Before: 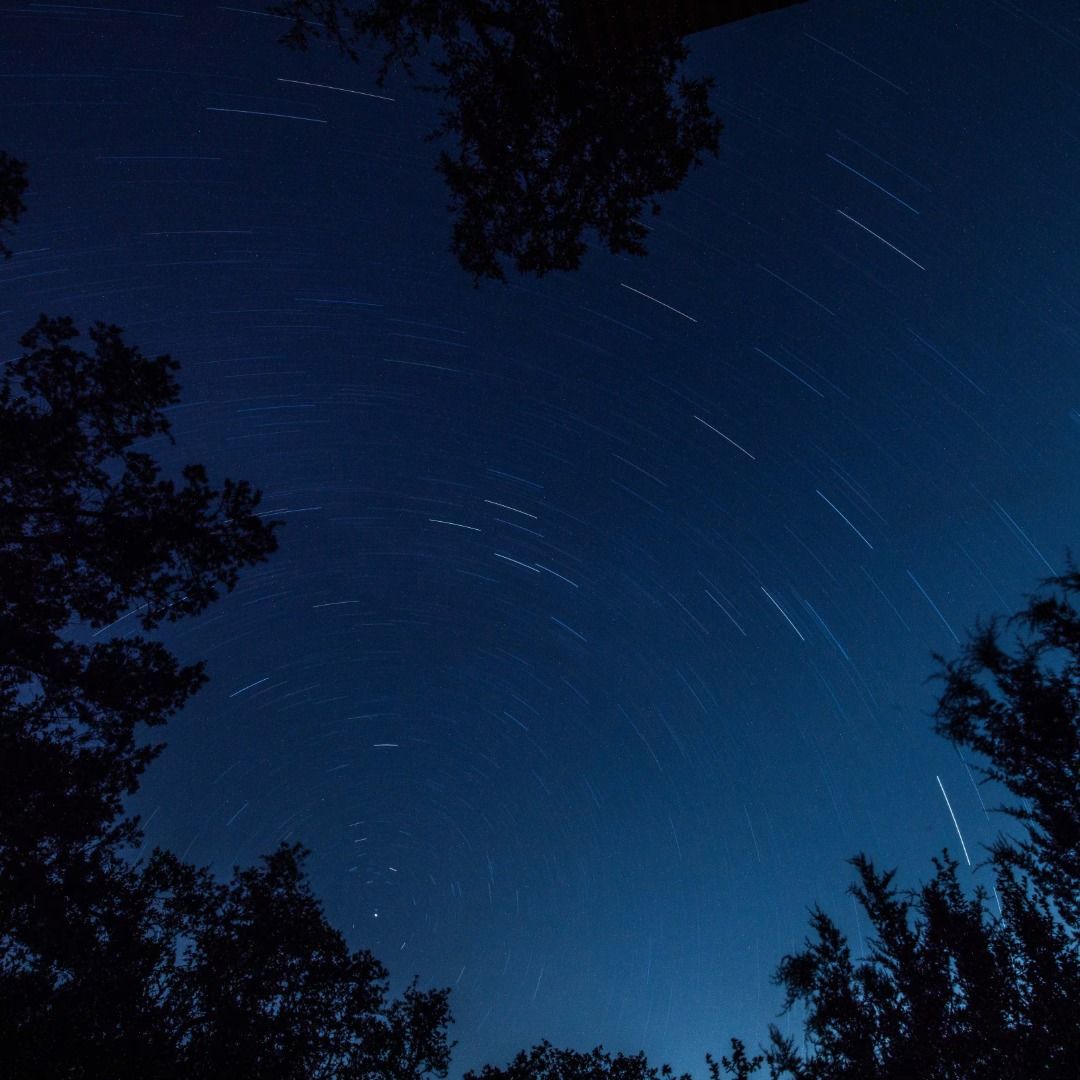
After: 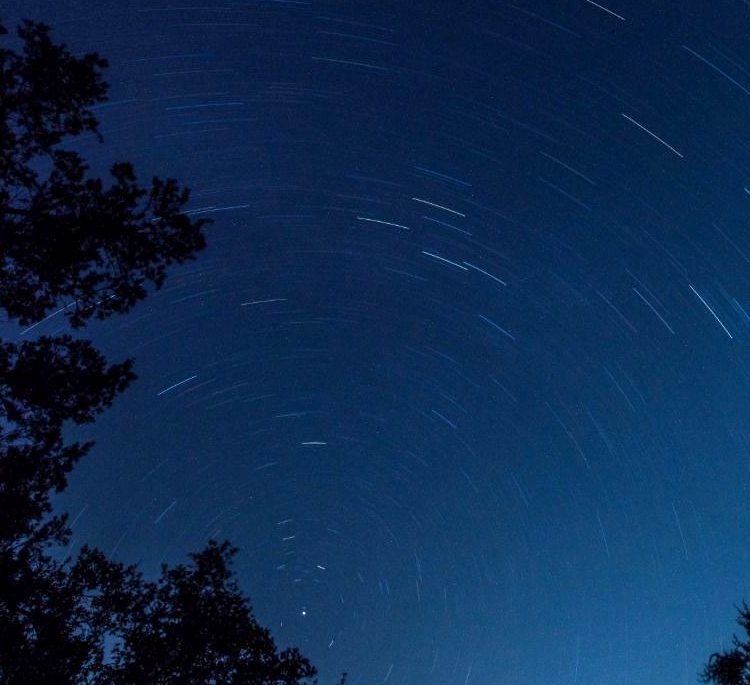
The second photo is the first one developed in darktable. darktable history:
crop: left 6.734%, top 28.014%, right 23.735%, bottom 8.497%
exposure: black level correction 0.001, exposure 0.498 EV, compensate highlight preservation false
